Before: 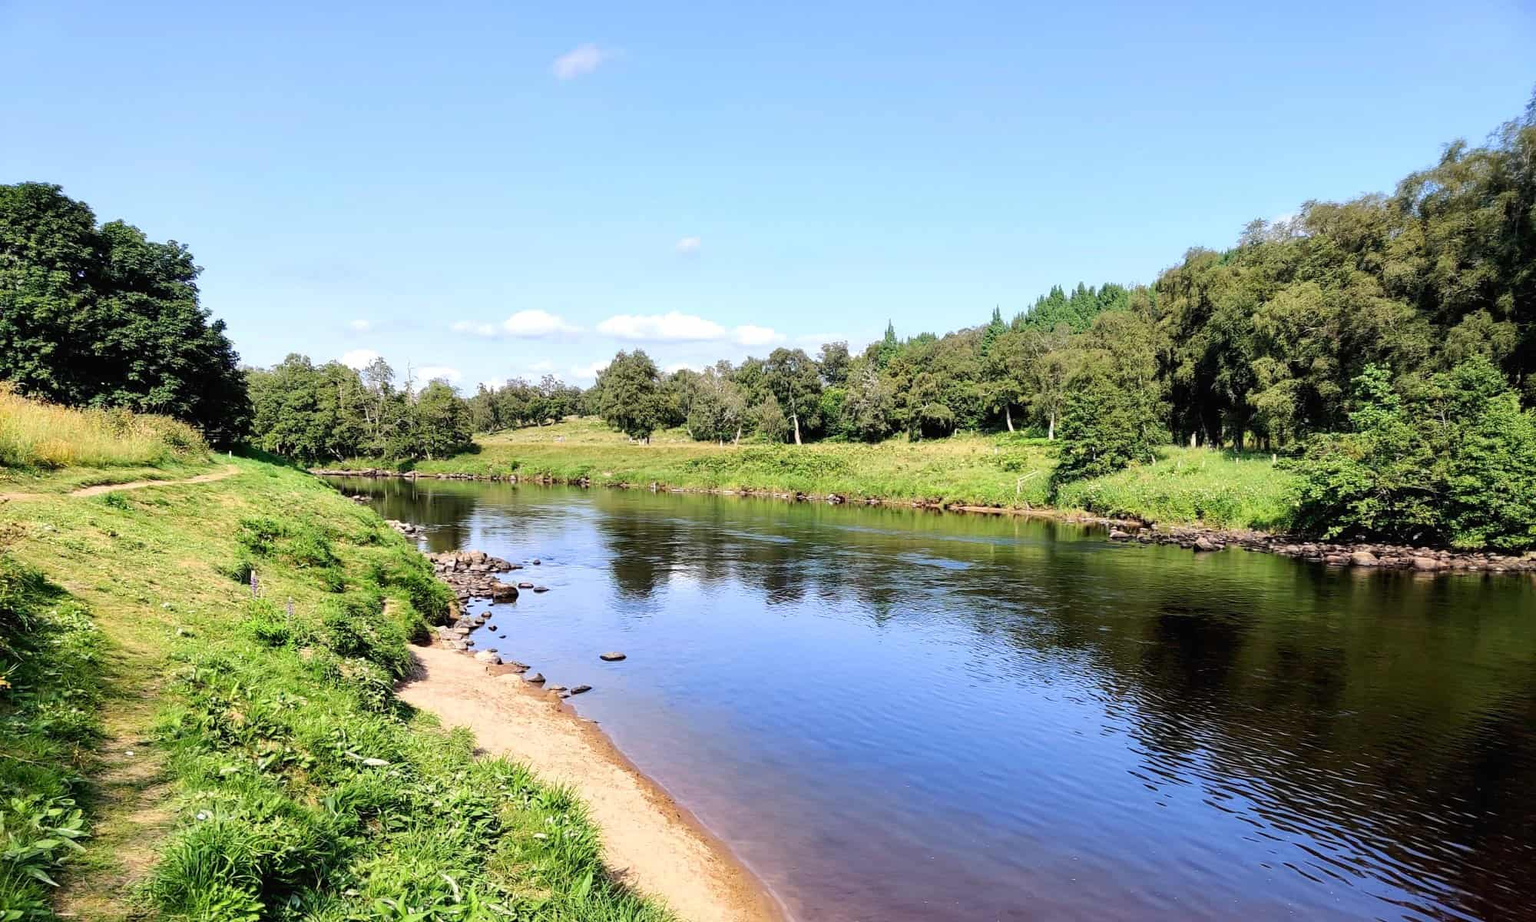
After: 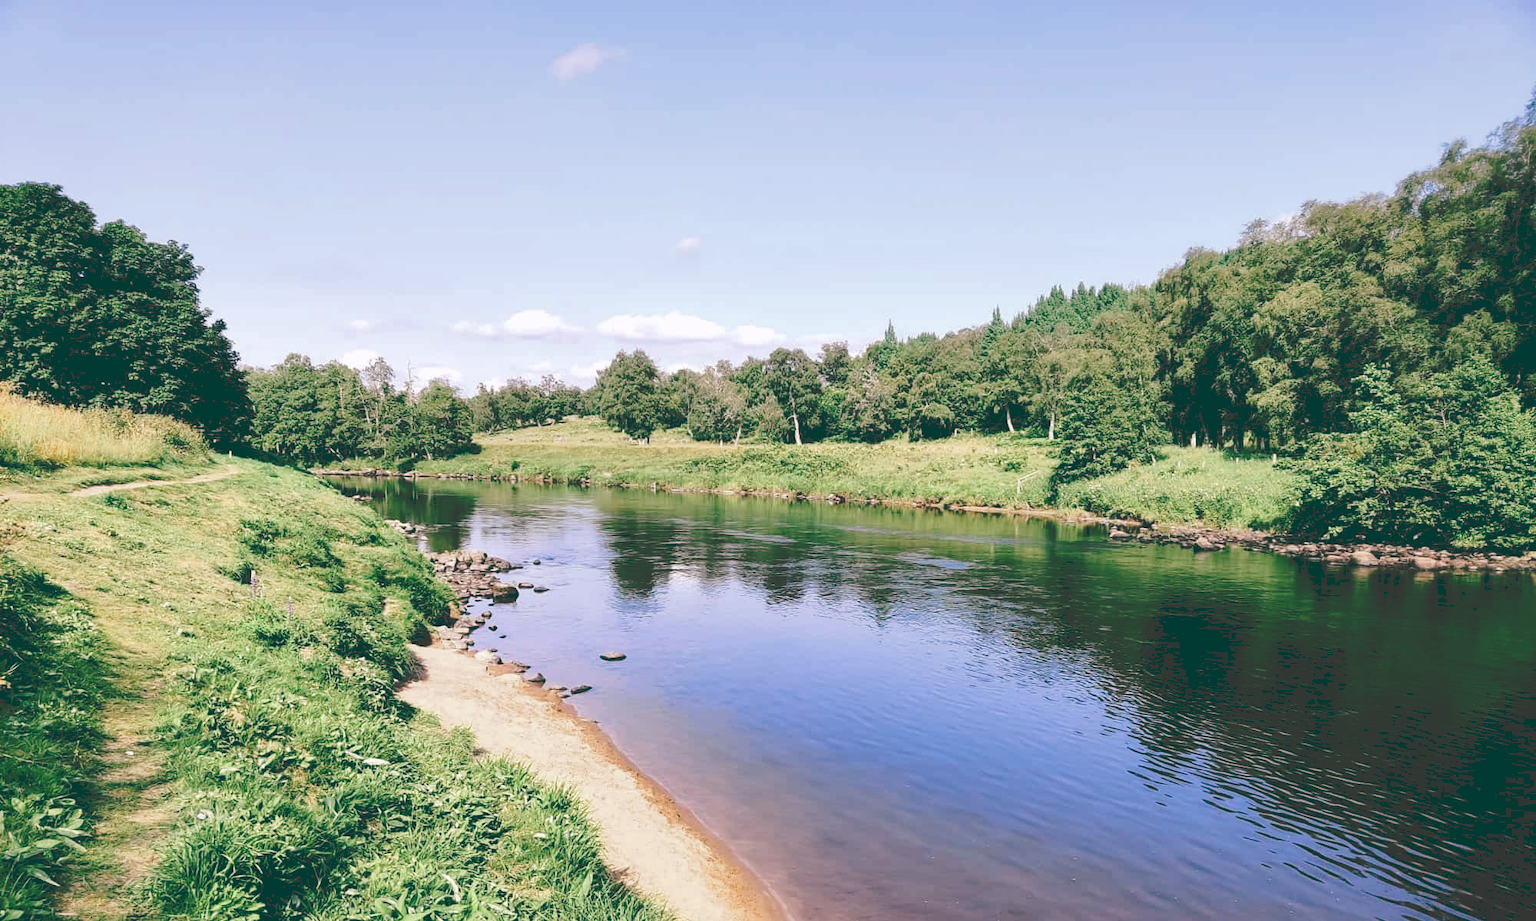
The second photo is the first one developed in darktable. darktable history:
tone curve: curves: ch0 [(0, 0) (0.003, 0.211) (0.011, 0.211) (0.025, 0.215) (0.044, 0.218) (0.069, 0.224) (0.1, 0.227) (0.136, 0.233) (0.177, 0.247) (0.224, 0.275) (0.277, 0.309) (0.335, 0.366) (0.399, 0.438) (0.468, 0.515) (0.543, 0.586) (0.623, 0.658) (0.709, 0.735) (0.801, 0.821) (0.898, 0.889) (1, 1)], preserve colors none
color look up table: target L [93.21, 91.28, 89.09, 92.23, 89.6, 74.28, 71.96, 50.94, 52.63, 44.13, 39.41, 35.44, 23.1, 201.03, 94.19, 79.55, 77.73, 73.27, 65.2, 62.99, 56.48, 57.9, 52.77, 41.4, 31.47, 30.14, 21.55, 15.36, 2.996, 81.99, 82.13, 68.17, 66.8, 68.56, 55.95, 57.53, 44.55, 43.16, 44, 41.26, 43.8, 8.596, 86.89, 74.27, 77.63, 57.47, 54.16, 37.85, 12.44], target a [-7.497, -16.02, -29.17, -13.57, -24.42, -0.566, -16.45, -41, -13.9, -27.83, -19.12, -35.85, -54.82, 0, 2.395, 5.966, 15.94, 30.73, 41.6, 27.02, 68.7, 25.11, 53.11, 5.782, -0.37, 26.62, 18.97, -30.41, -8.823, 13.71, 35.59, 51.11, 29.24, 53.97, 18.08, 60.48, 11, 11.98, 46.61, 33.32, 50.81, -11.47, -25.5, -15.15, -18.65, -3.069, -4.122, -11.04, -36.09], target b [46.67, 17.07, 36.93, 0.754, 15.02, 7.465, 49.71, 30.19, 18.4, 11.28, 1.992, 27.34, 19.35, -0.001, 5.547, 44.38, 63.5, 41.68, 59.41, 16.14, 23.95, 52.87, 37.7, 26.05, 5.243, 6.539, 33.42, 25.58, 4.299, -19.14, -18.01, 2.817, -41.87, -34.5, -5.66, -18.52, -28.55, -57.25, -2.022, -24.29, -55.78, -21.28, -10.96, -25.47, 0.811, -17.6, -51.07, -19.37, -16.76], num patches 49
